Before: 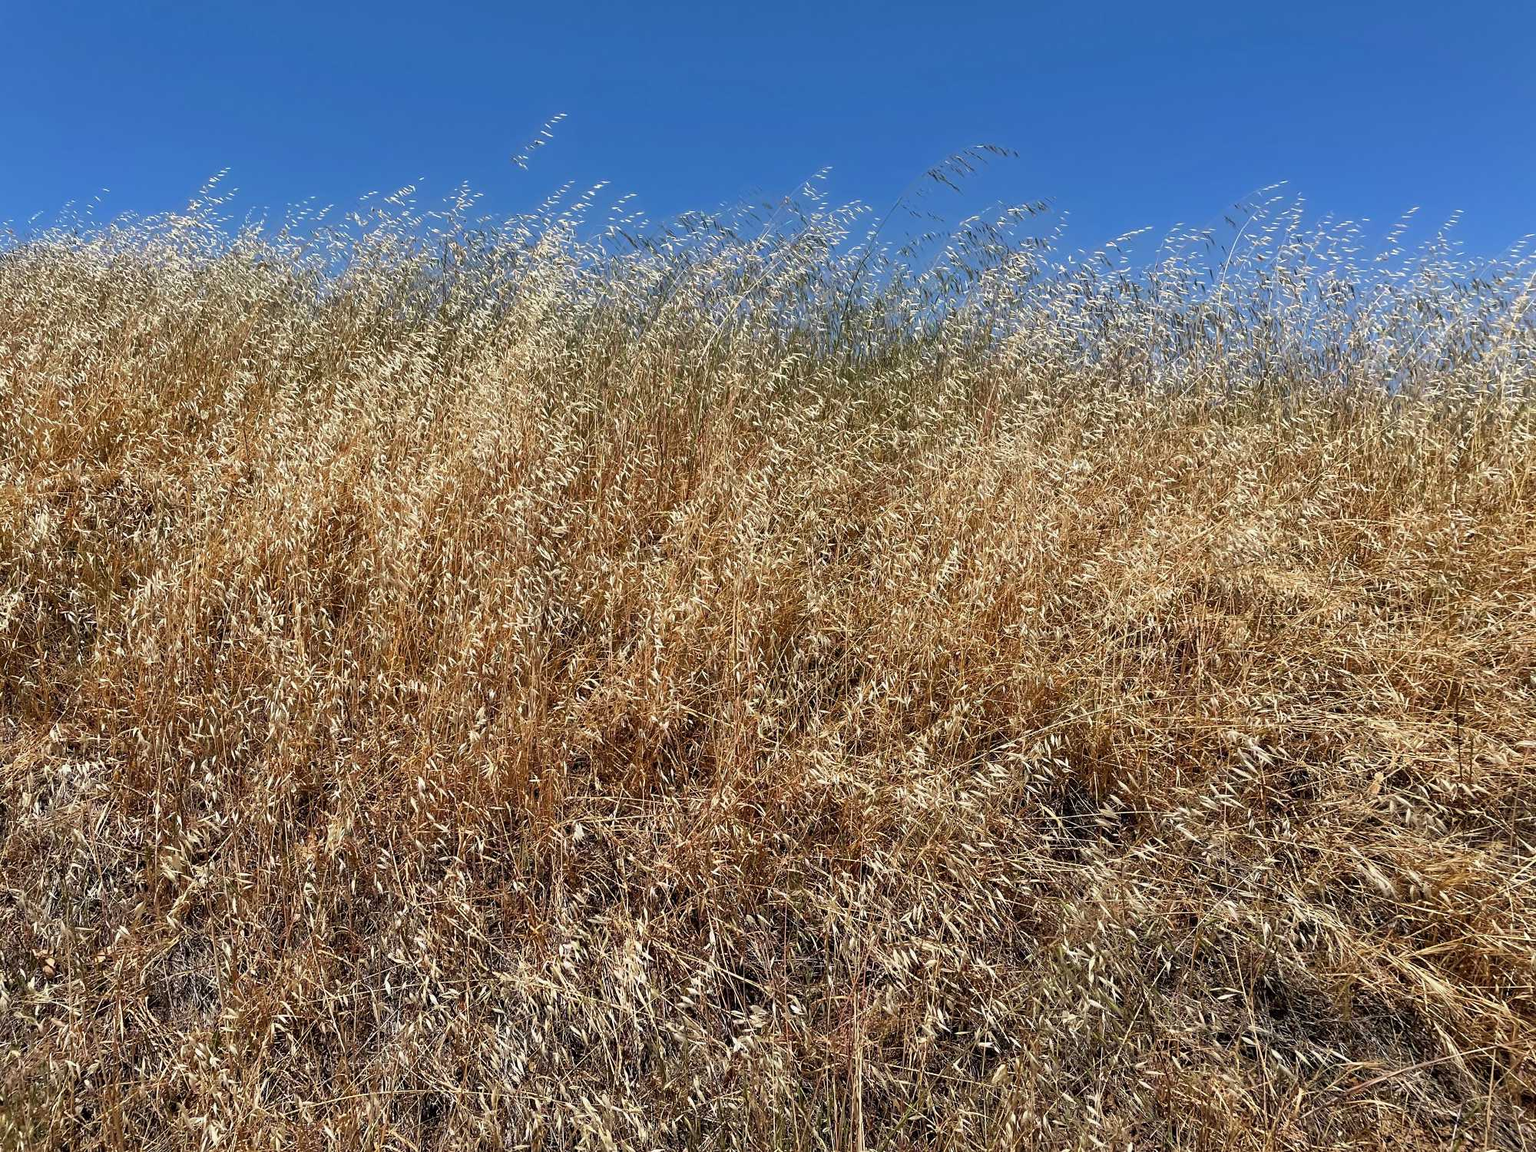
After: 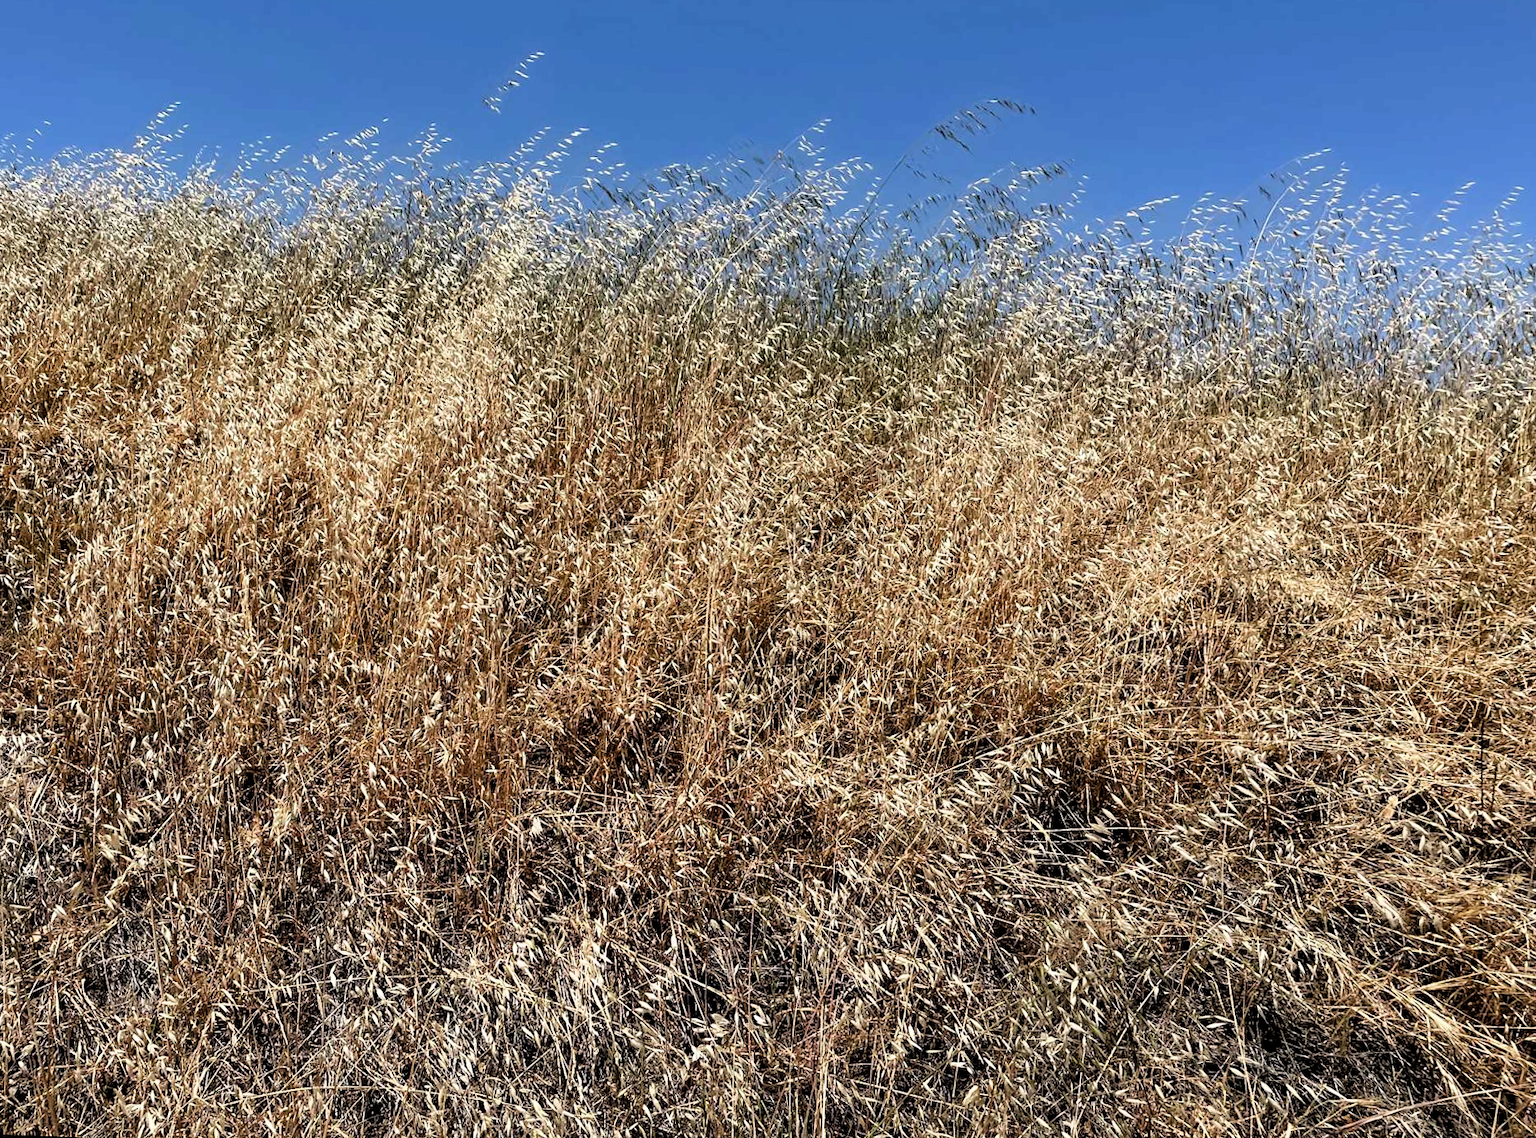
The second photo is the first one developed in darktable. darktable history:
filmic rgb: black relative exposure -3.64 EV, white relative exposure 2.44 EV, hardness 3.29
crop and rotate: angle -1.96°, left 3.097%, top 4.154%, right 1.586%, bottom 0.529%
rotate and perspective: lens shift (vertical) 0.048, lens shift (horizontal) -0.024, automatic cropping off
